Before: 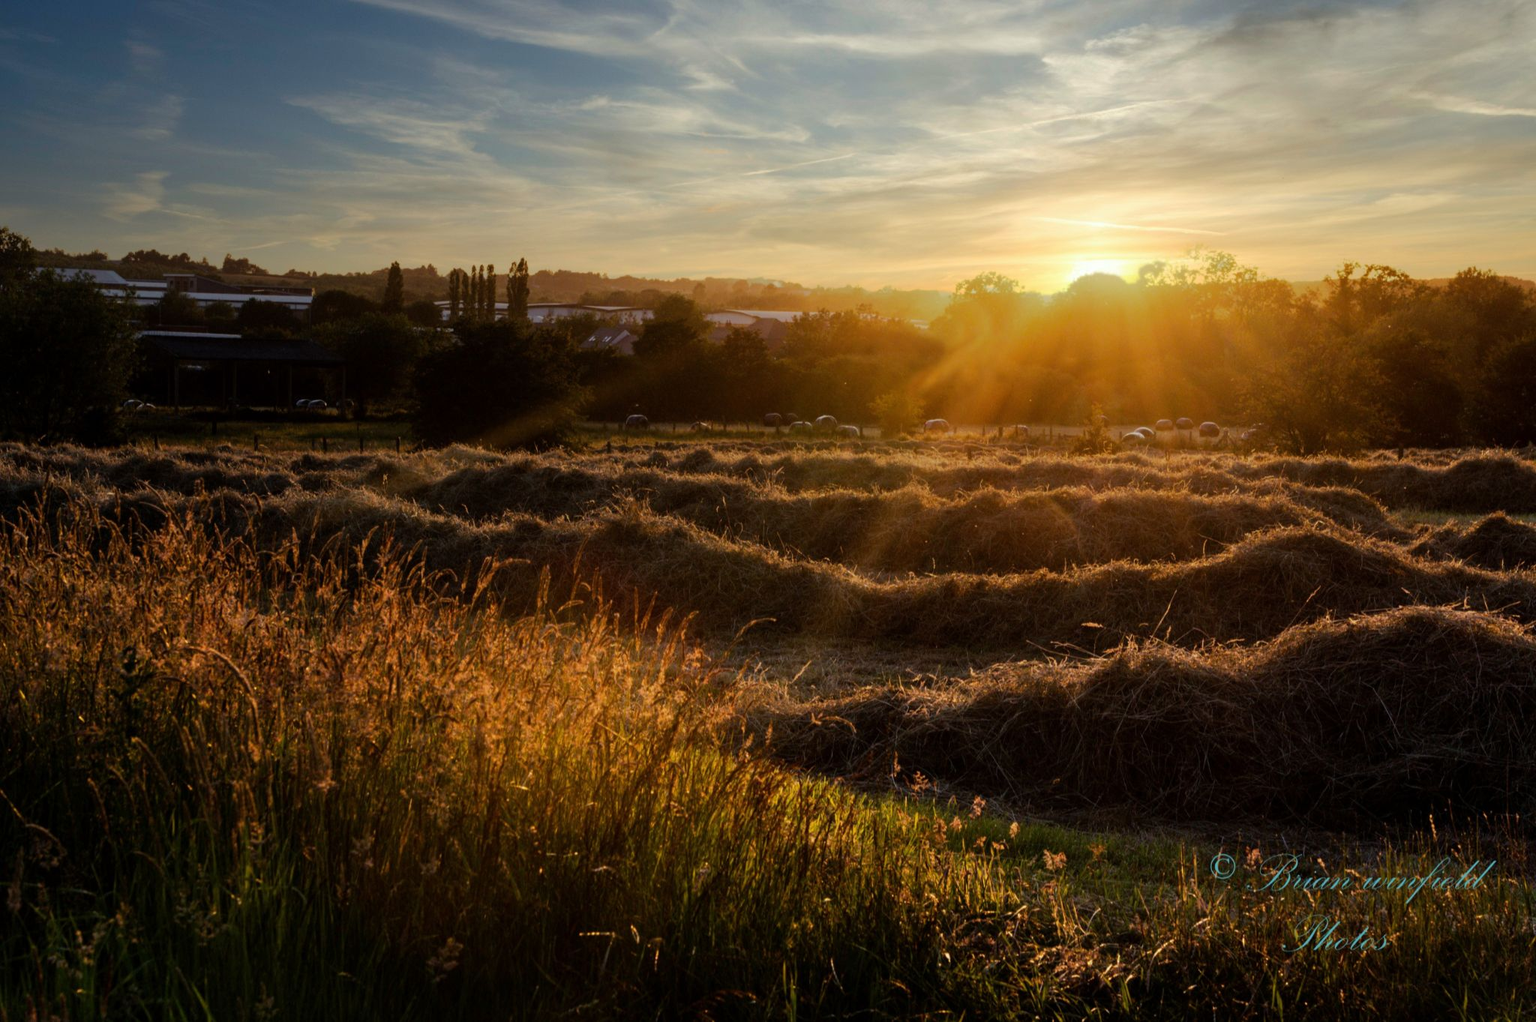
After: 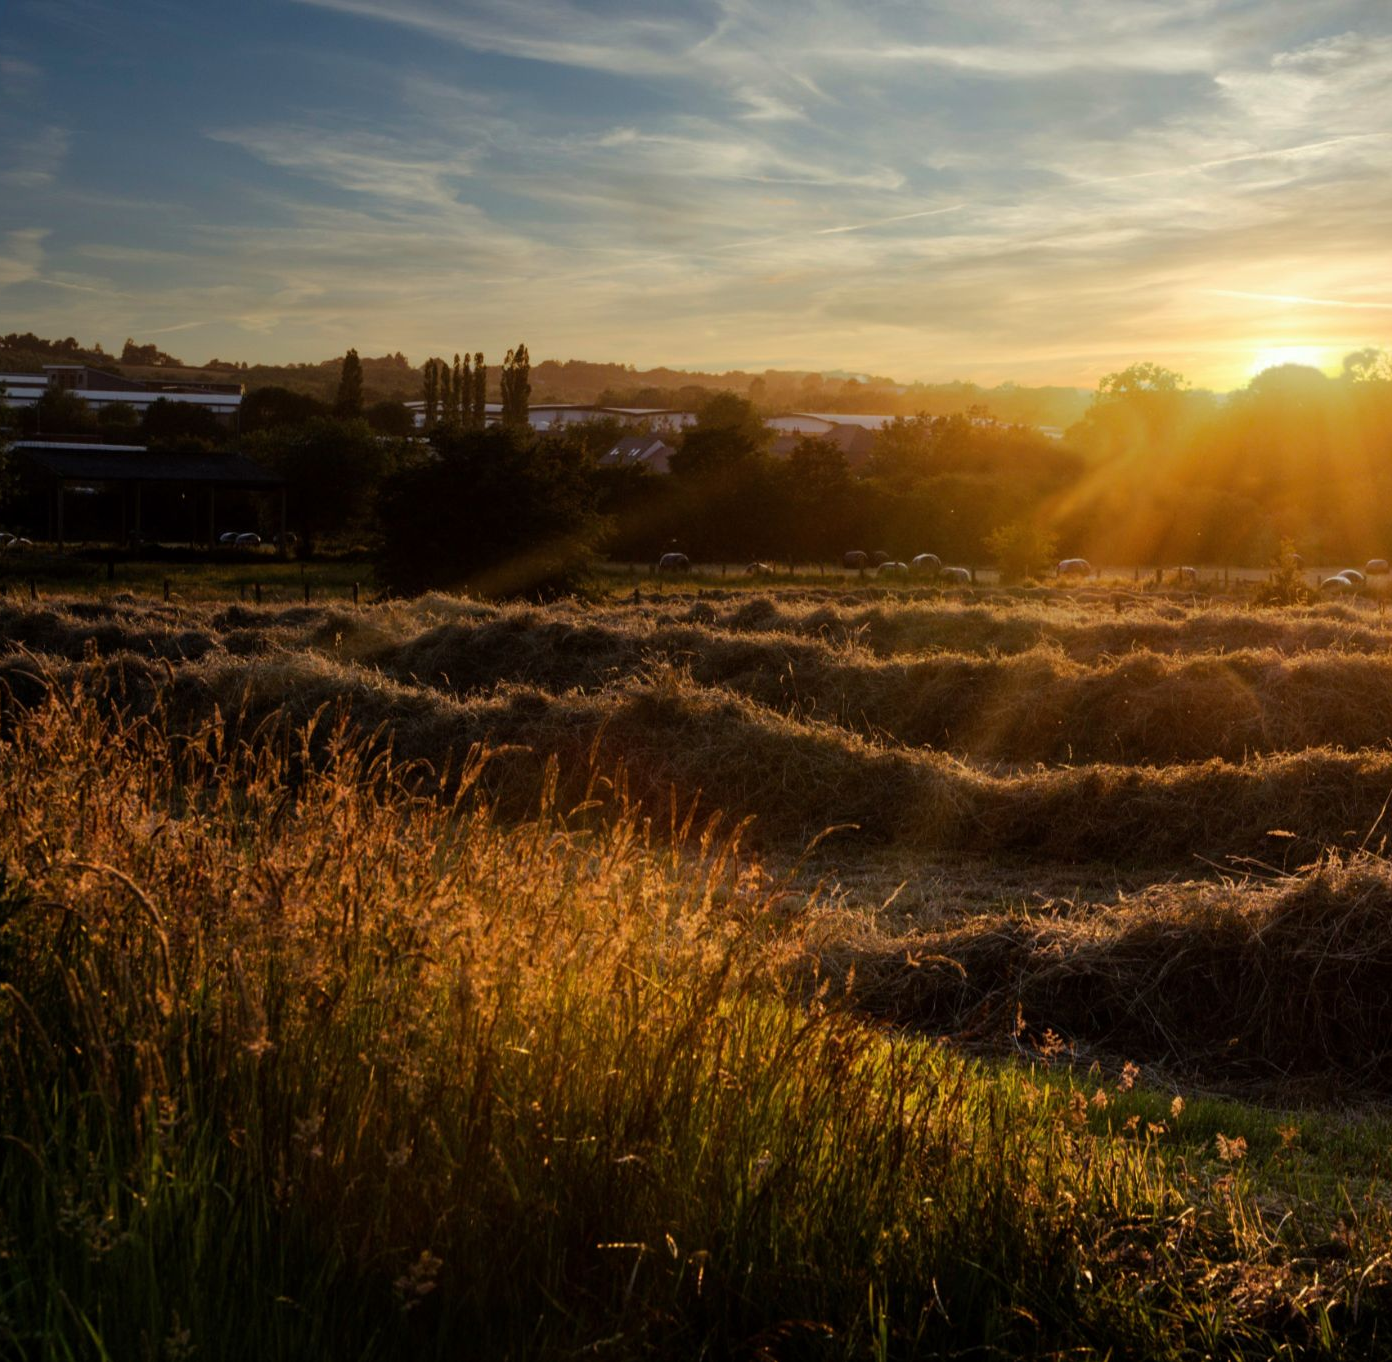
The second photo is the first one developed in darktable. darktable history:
tone curve: color space Lab, independent channels, preserve colors none
crop and rotate: left 8.558%, right 23.461%
